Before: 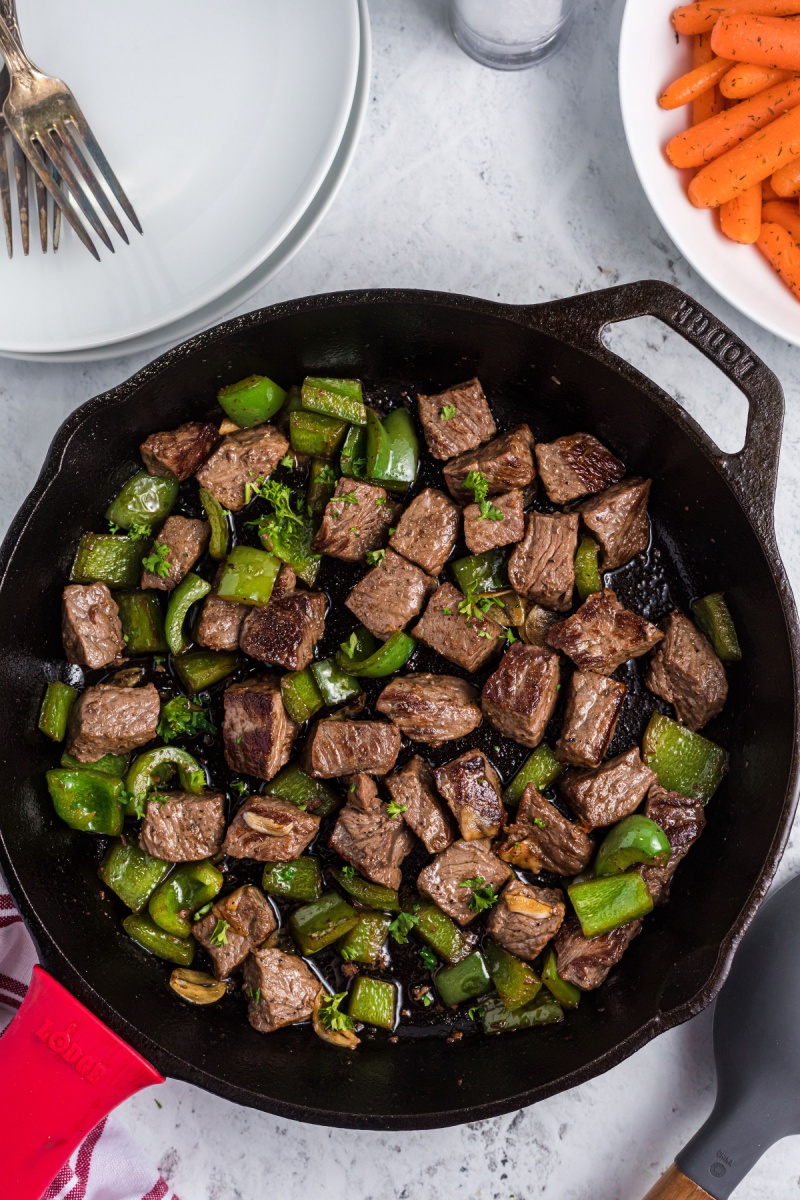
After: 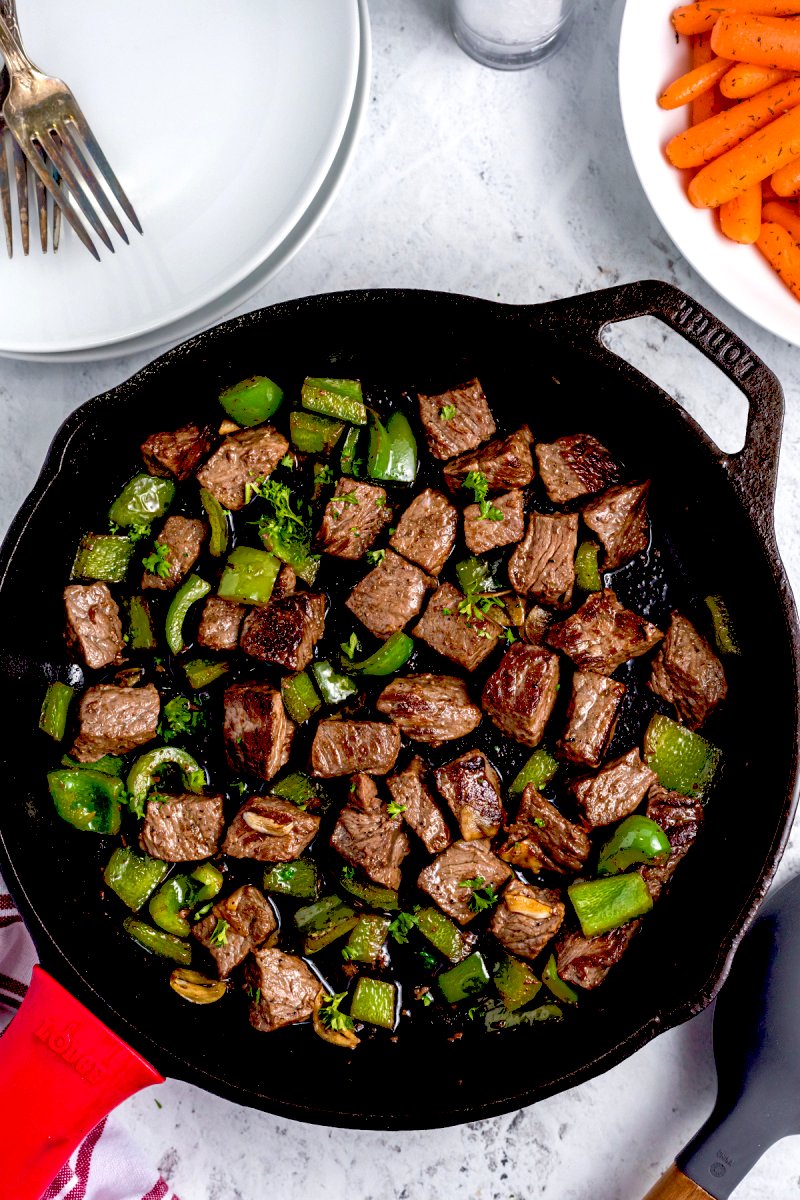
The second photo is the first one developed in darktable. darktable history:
exposure: black level correction 0.031, exposure 0.304 EV, compensate highlight preservation false
rgb curve: curves: ch0 [(0, 0) (0.072, 0.166) (0.217, 0.293) (0.414, 0.42) (1, 1)], compensate middle gray true, preserve colors basic power
